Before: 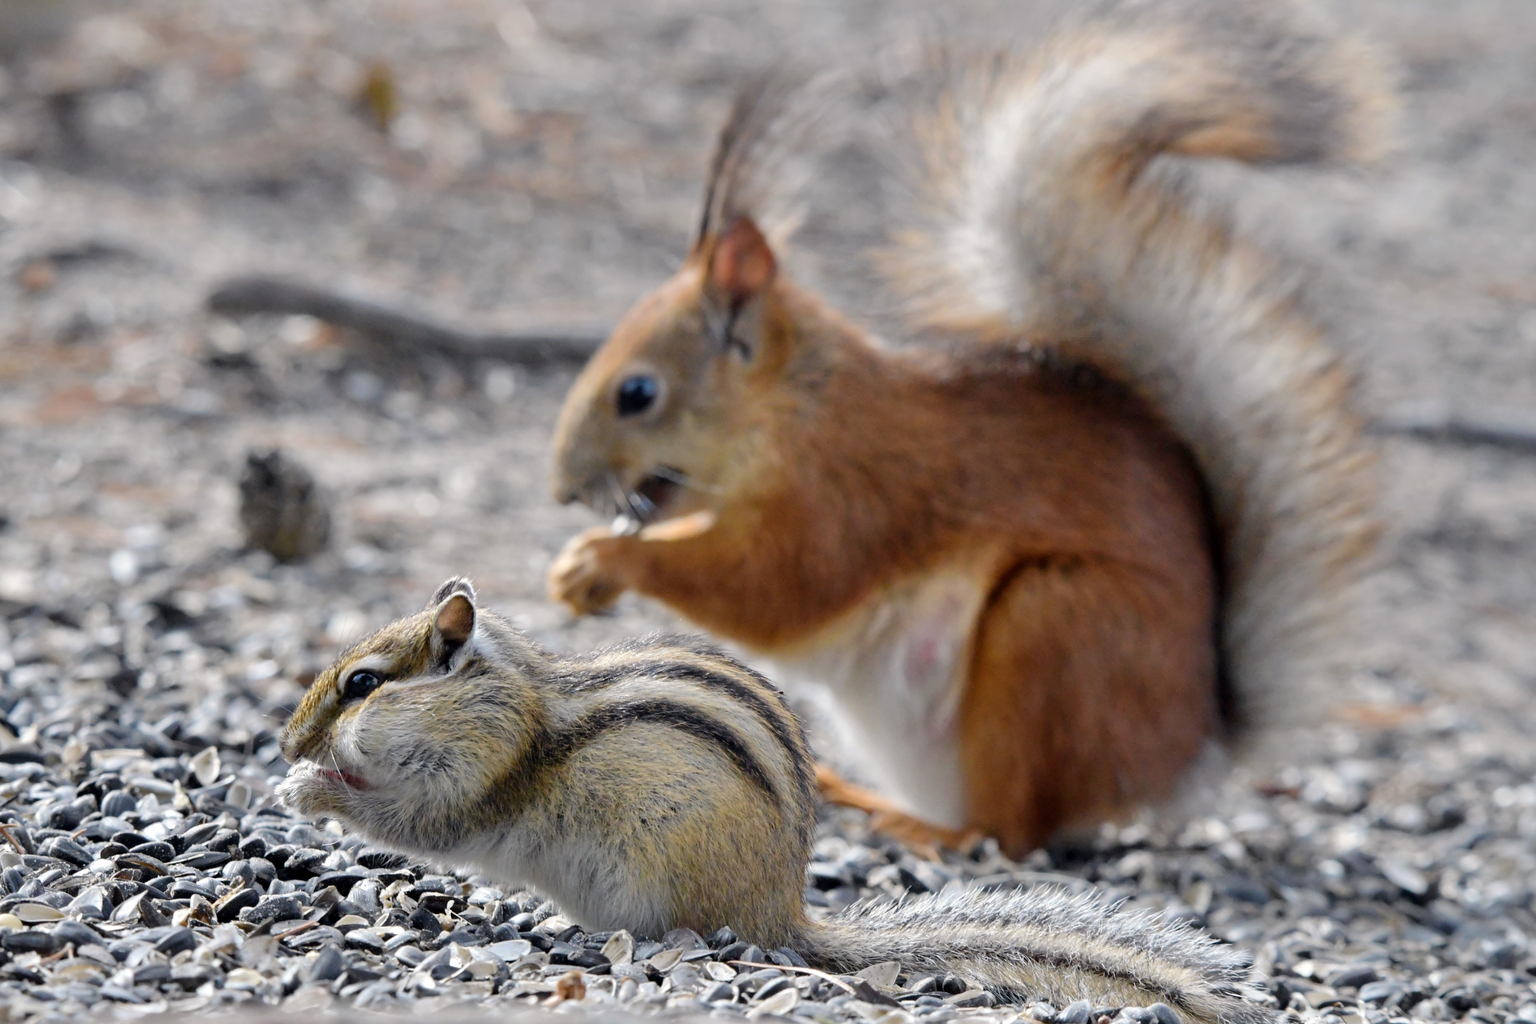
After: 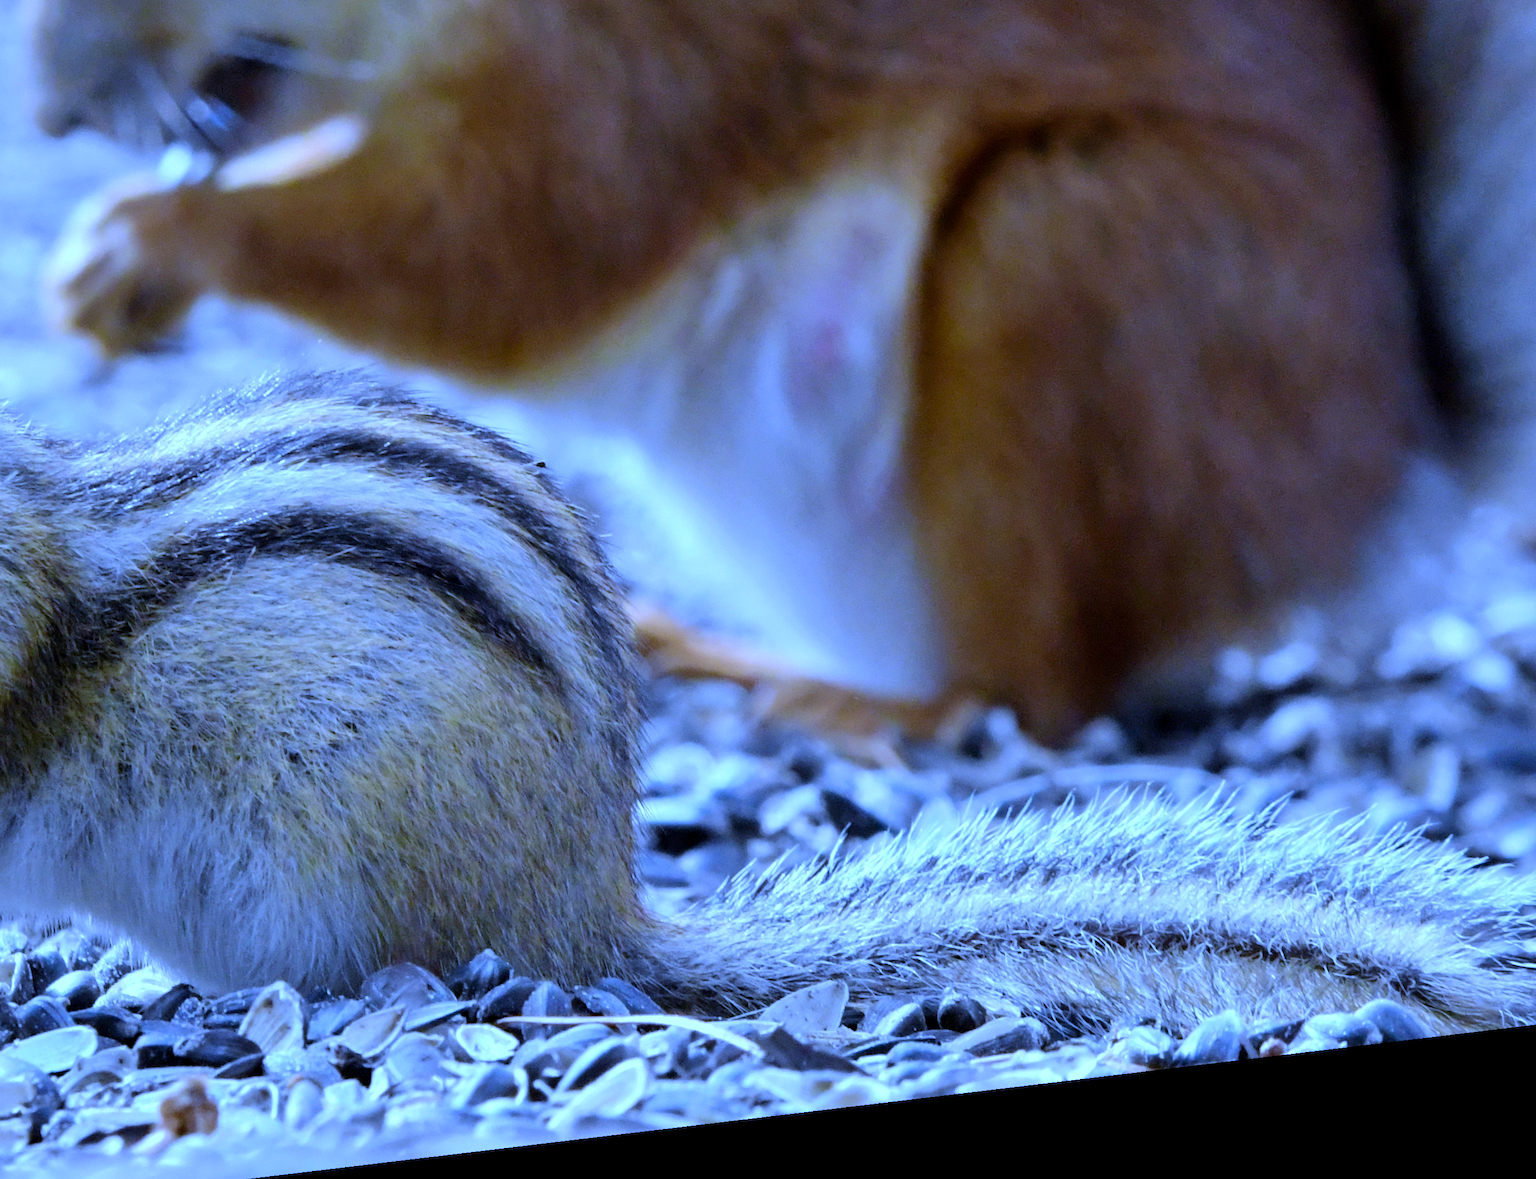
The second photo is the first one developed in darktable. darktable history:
rotate and perspective: rotation -6.83°, automatic cropping off
white balance: red 0.766, blue 1.537
color balance: contrast 8.5%, output saturation 105%
crop: left 35.976%, top 45.819%, right 18.162%, bottom 5.807%
